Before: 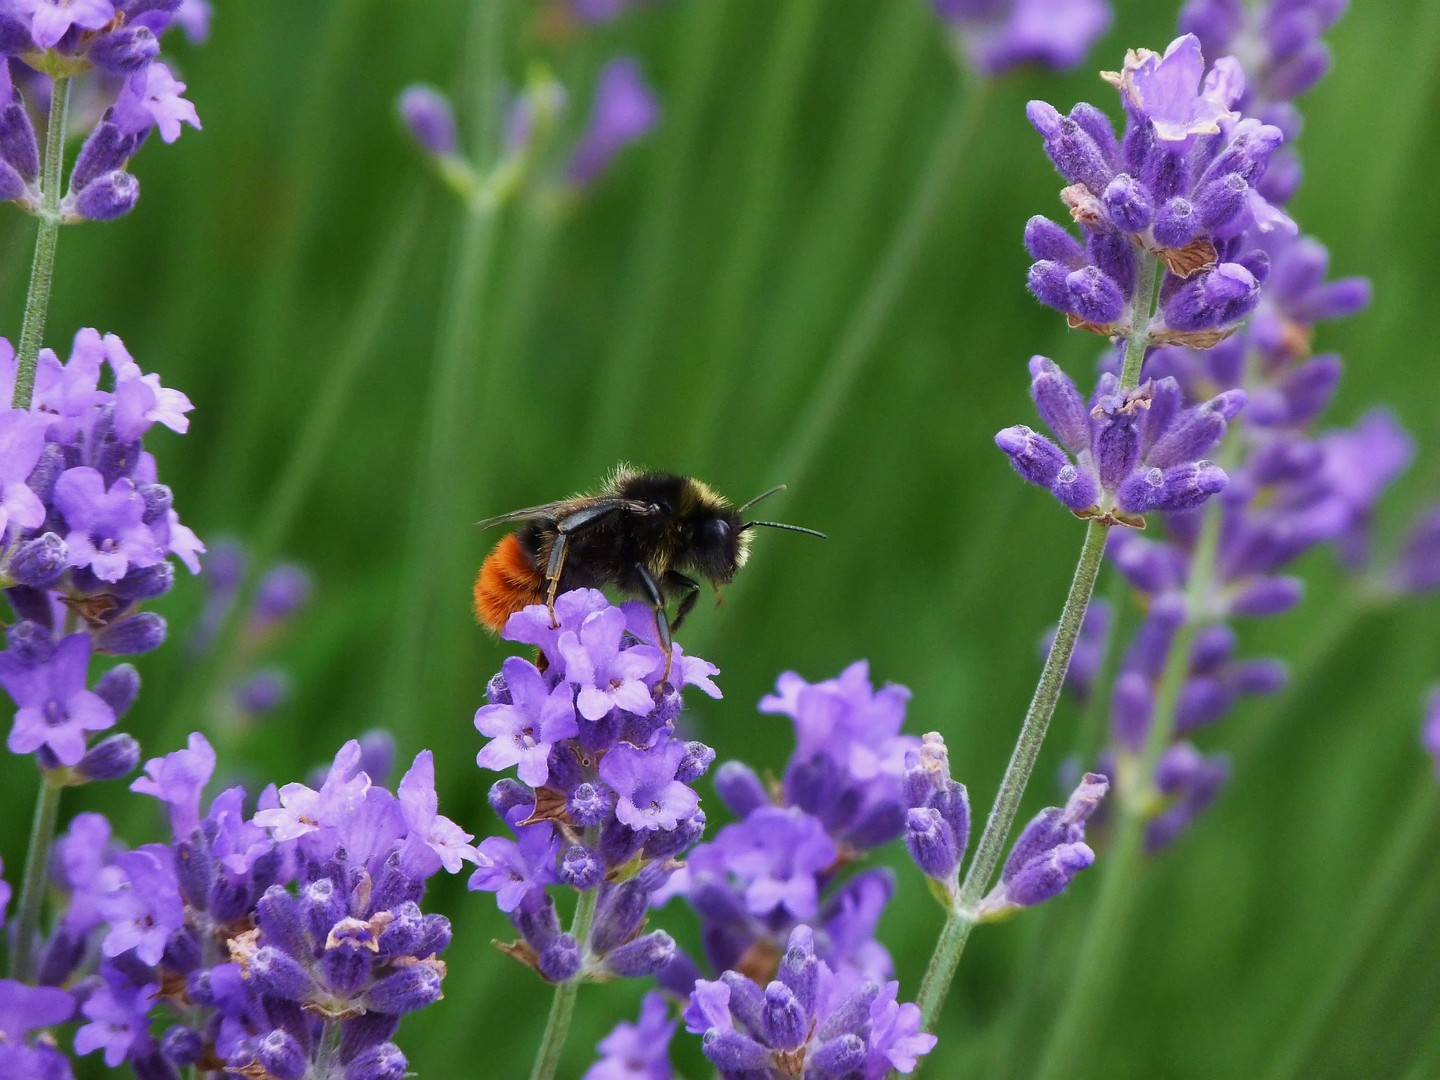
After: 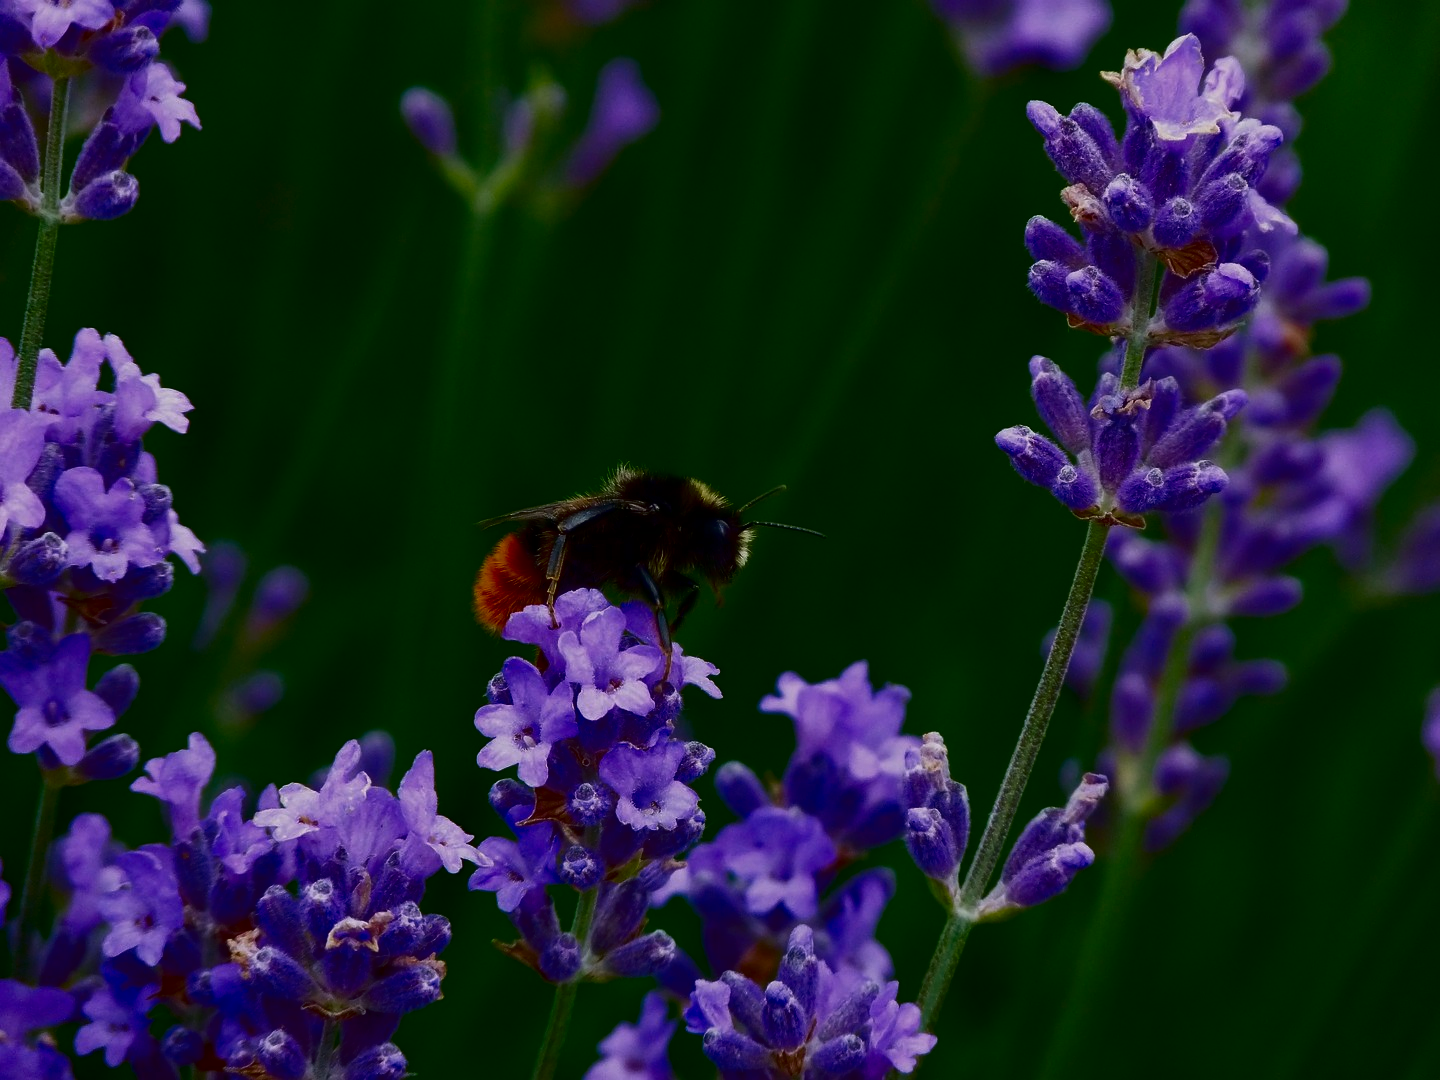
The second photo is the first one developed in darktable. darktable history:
exposure: black level correction 0.001, exposure -0.2 EV, compensate highlight preservation false
color zones: curves: ch0 [(0, 0.558) (0.143, 0.548) (0.286, 0.447) (0.429, 0.259) (0.571, 0.5) (0.714, 0.5) (0.857, 0.593) (1, 0.558)]; ch1 [(0, 0.543) (0.01, 0.544) (0.12, 0.492) (0.248, 0.458) (0.5, 0.534) (0.748, 0.5) (0.99, 0.469) (1, 0.543)]; ch2 [(0, 0.507) (0.143, 0.522) (0.286, 0.505) (0.429, 0.5) (0.571, 0.5) (0.714, 0.5) (0.857, 0.5) (1, 0.507)]
contrast brightness saturation: contrast 0.09, brightness -0.59, saturation 0.17
